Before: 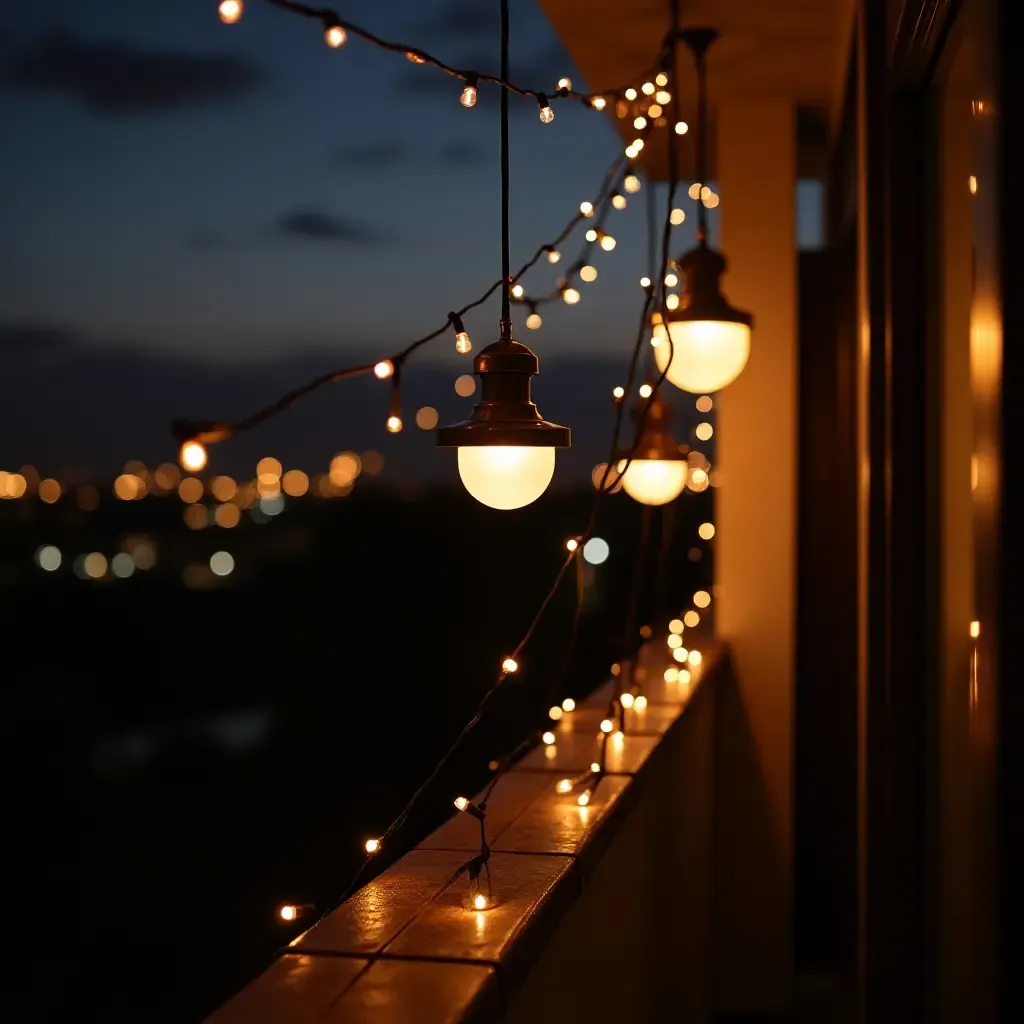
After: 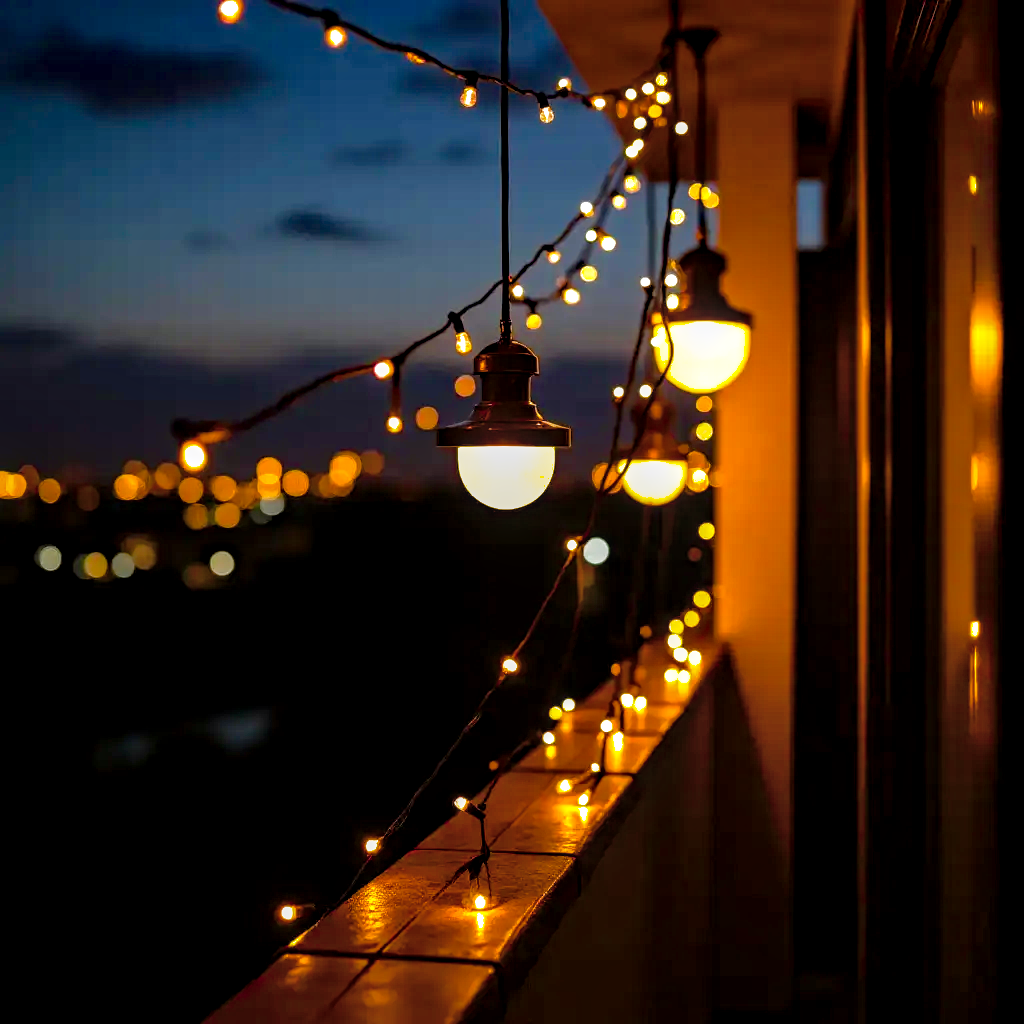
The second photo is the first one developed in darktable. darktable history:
color balance rgb: linear chroma grading › global chroma 9%, perceptual saturation grading › global saturation 36%, perceptual saturation grading › shadows 35%, perceptual brilliance grading › global brilliance 15%, perceptual brilliance grading › shadows -35%, global vibrance 15%
haze removal: compatibility mode true, adaptive false
base curve: curves: ch0 [(0, 0) (0.579, 0.807) (1, 1)], preserve colors none
local contrast: highlights 61%, detail 143%, midtone range 0.428
shadows and highlights: shadows 40, highlights -60
